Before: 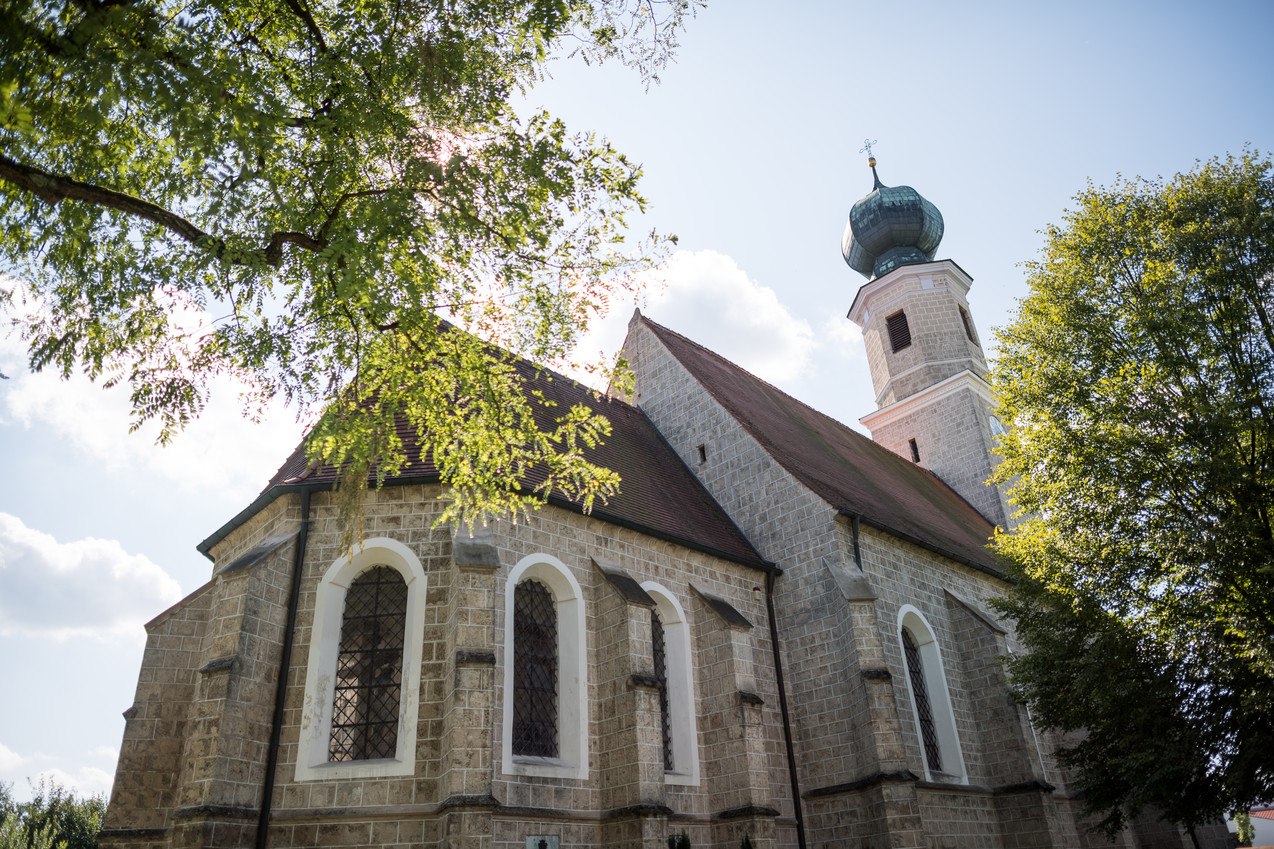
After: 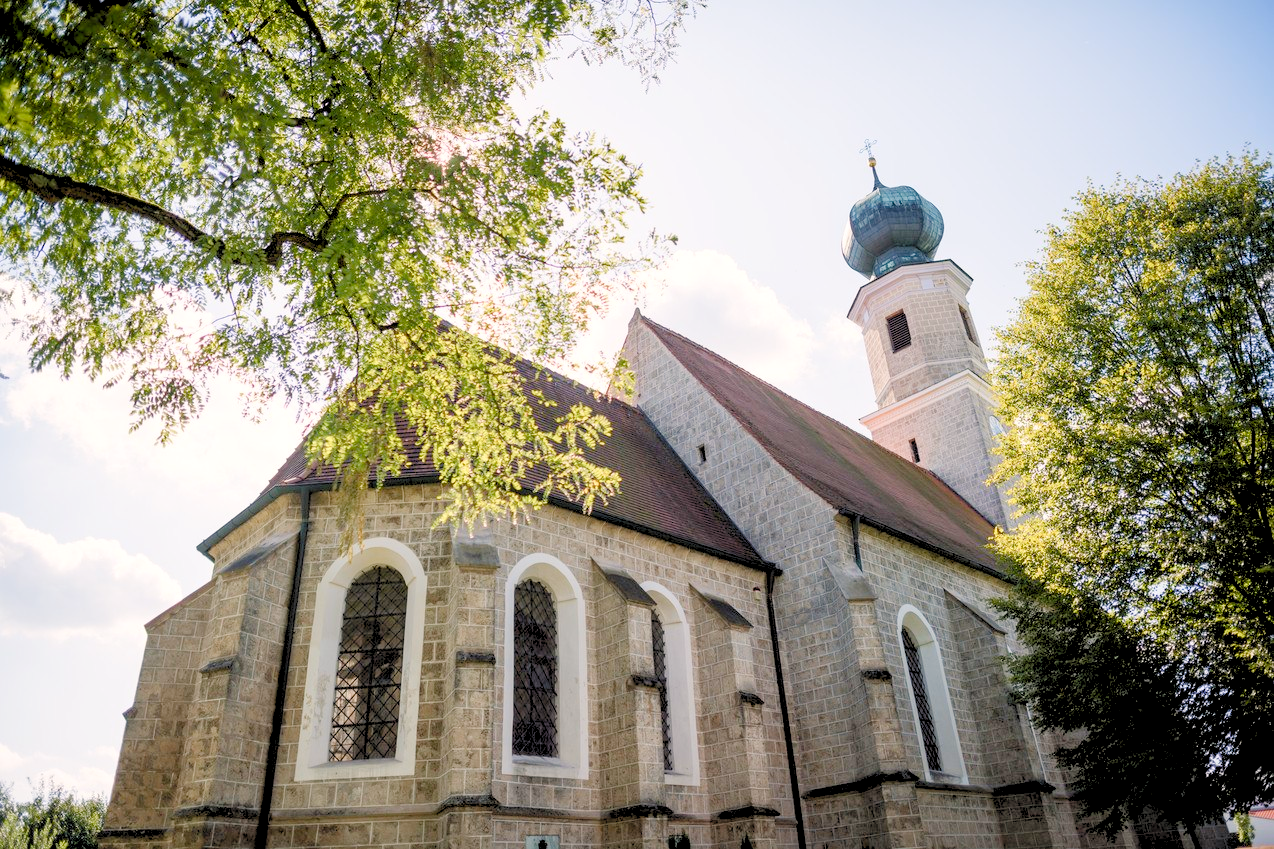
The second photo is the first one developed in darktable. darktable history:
color balance rgb: highlights gain › chroma 1.687%, highlights gain › hue 55.15°, perceptual saturation grading › global saturation 0.667%, perceptual saturation grading › highlights -31.694%, perceptual saturation grading › mid-tones 5.392%, perceptual saturation grading › shadows 18.152%, global vibrance 20%
levels: levels [0.093, 0.434, 0.988]
